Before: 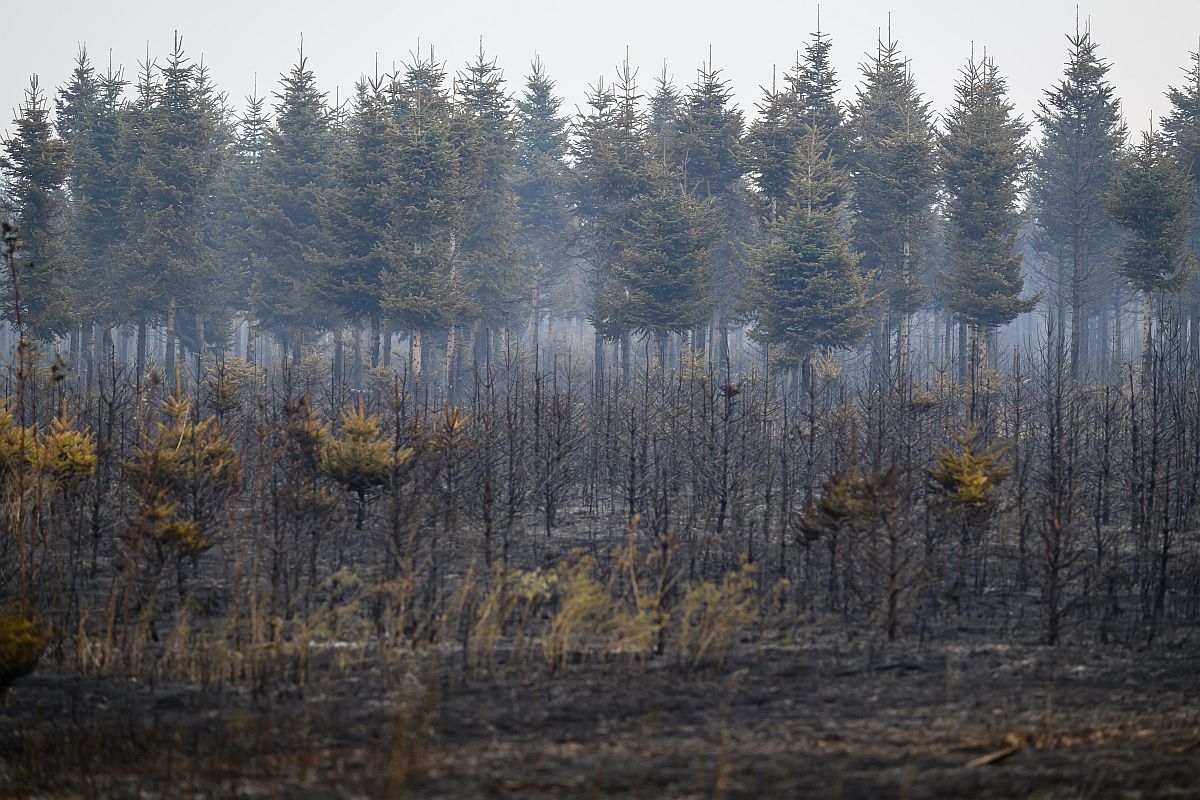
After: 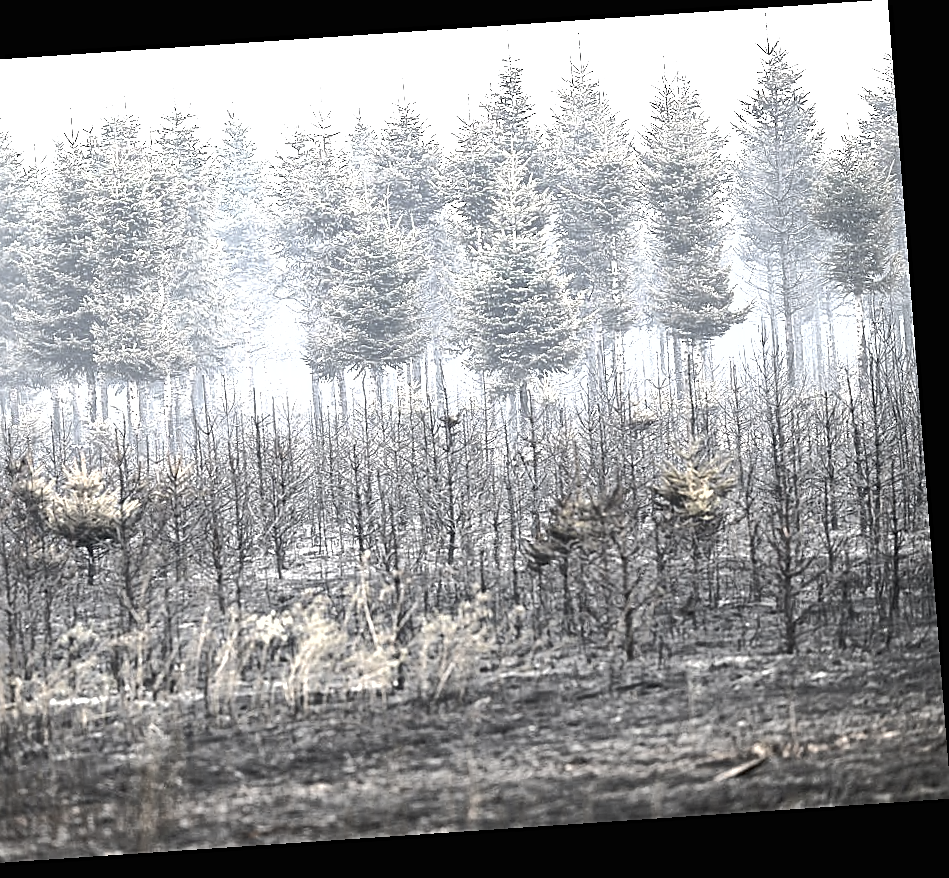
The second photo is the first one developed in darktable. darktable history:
sharpen: on, module defaults
contrast brightness saturation: contrast 0.15, brightness -0.01, saturation 0.1
rotate and perspective: rotation -4.2°, shear 0.006, automatic cropping off
exposure: black level correction 0, exposure 2.088 EV, compensate exposure bias true, compensate highlight preservation false
crop and rotate: left 24.6%
color correction: saturation 0.2
shadows and highlights: on, module defaults
tone equalizer: -8 EV -0.417 EV, -7 EV -0.389 EV, -6 EV -0.333 EV, -5 EV -0.222 EV, -3 EV 0.222 EV, -2 EV 0.333 EV, -1 EV 0.389 EV, +0 EV 0.417 EV, edges refinement/feathering 500, mask exposure compensation -1.57 EV, preserve details no
